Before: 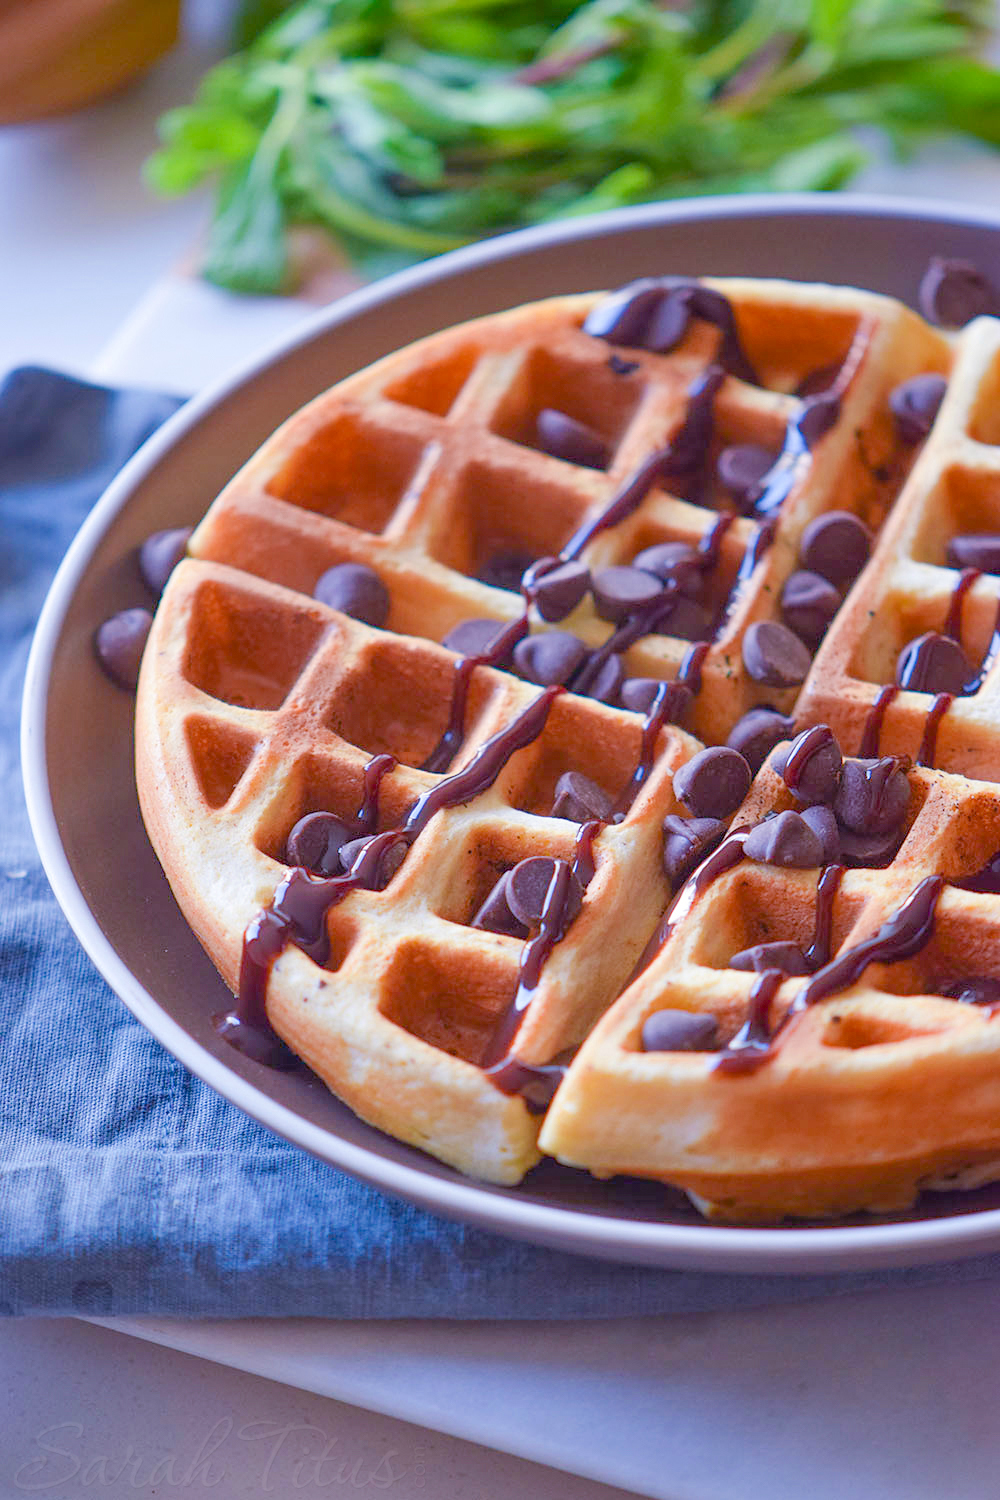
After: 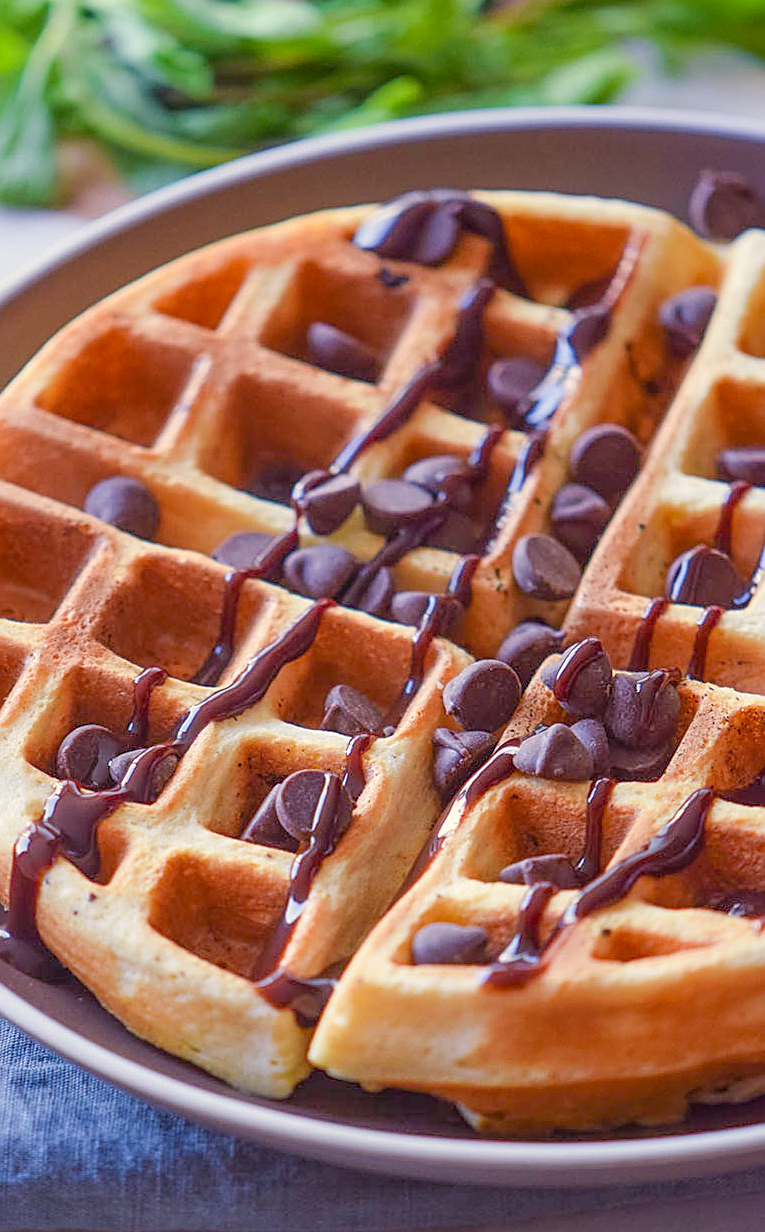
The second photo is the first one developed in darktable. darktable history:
sharpen: on, module defaults
crop: left 23.095%, top 5.827%, bottom 11.854%
local contrast: on, module defaults
color balance: lift [1.005, 1.002, 0.998, 0.998], gamma [1, 1.021, 1.02, 0.979], gain [0.923, 1.066, 1.056, 0.934]
